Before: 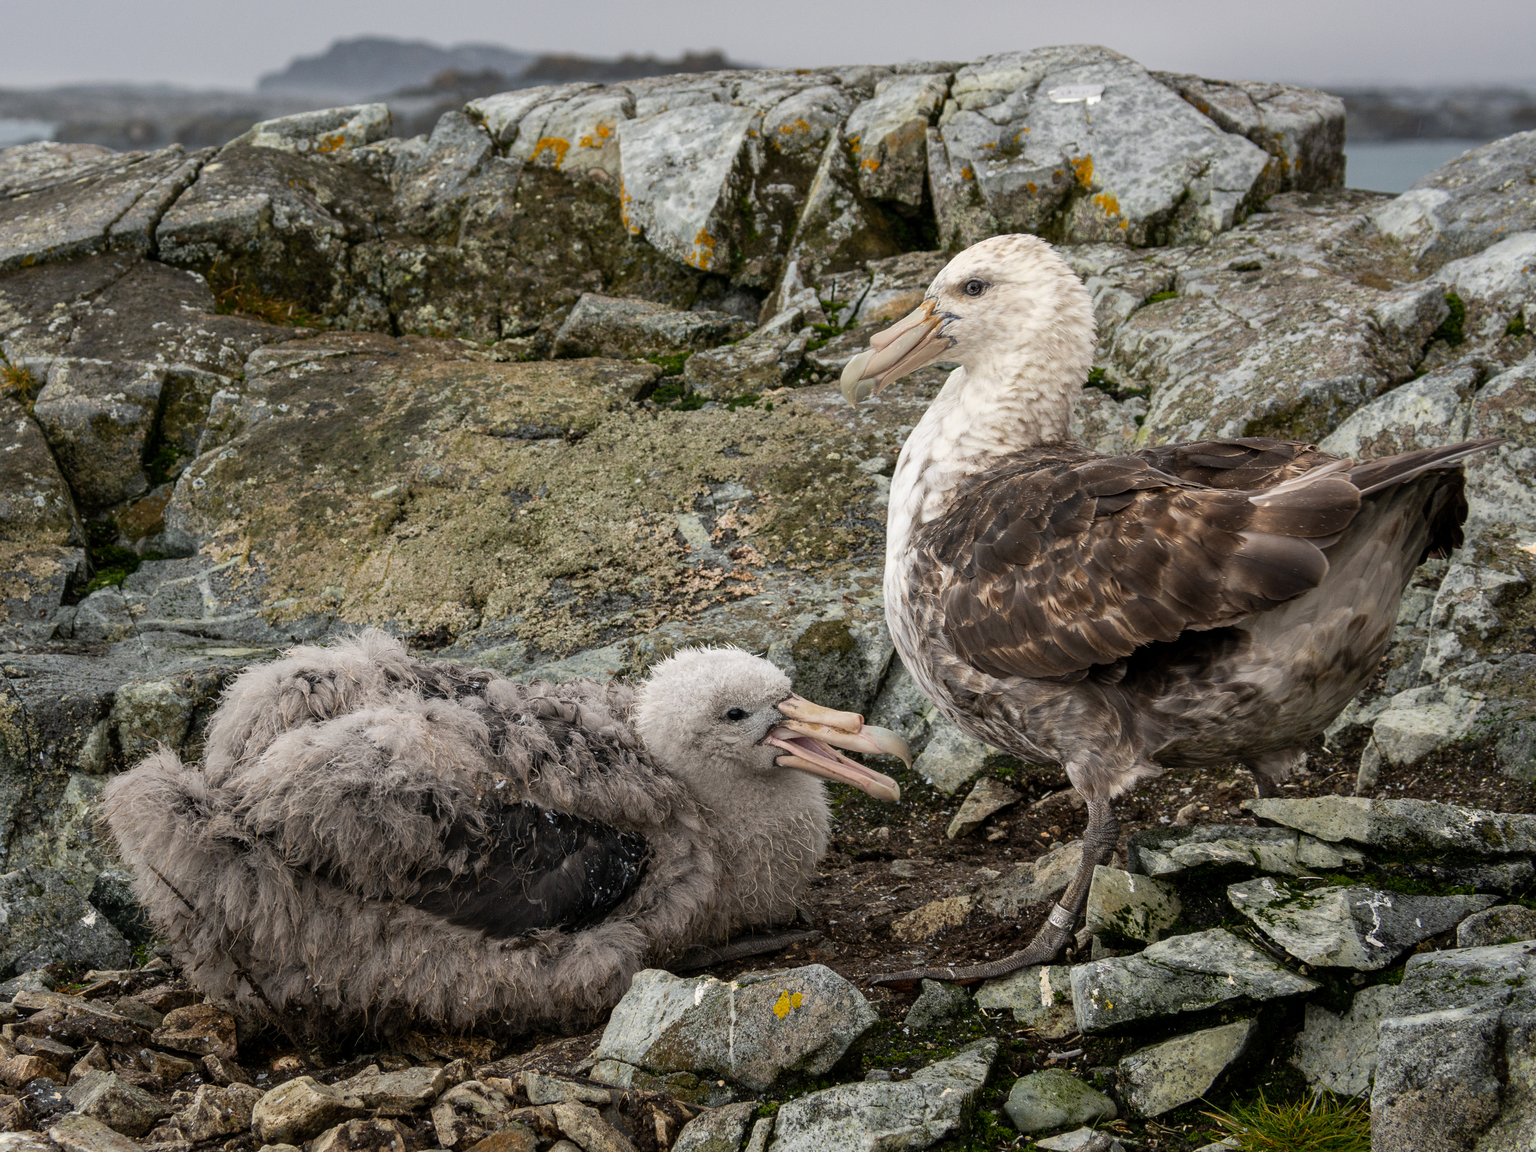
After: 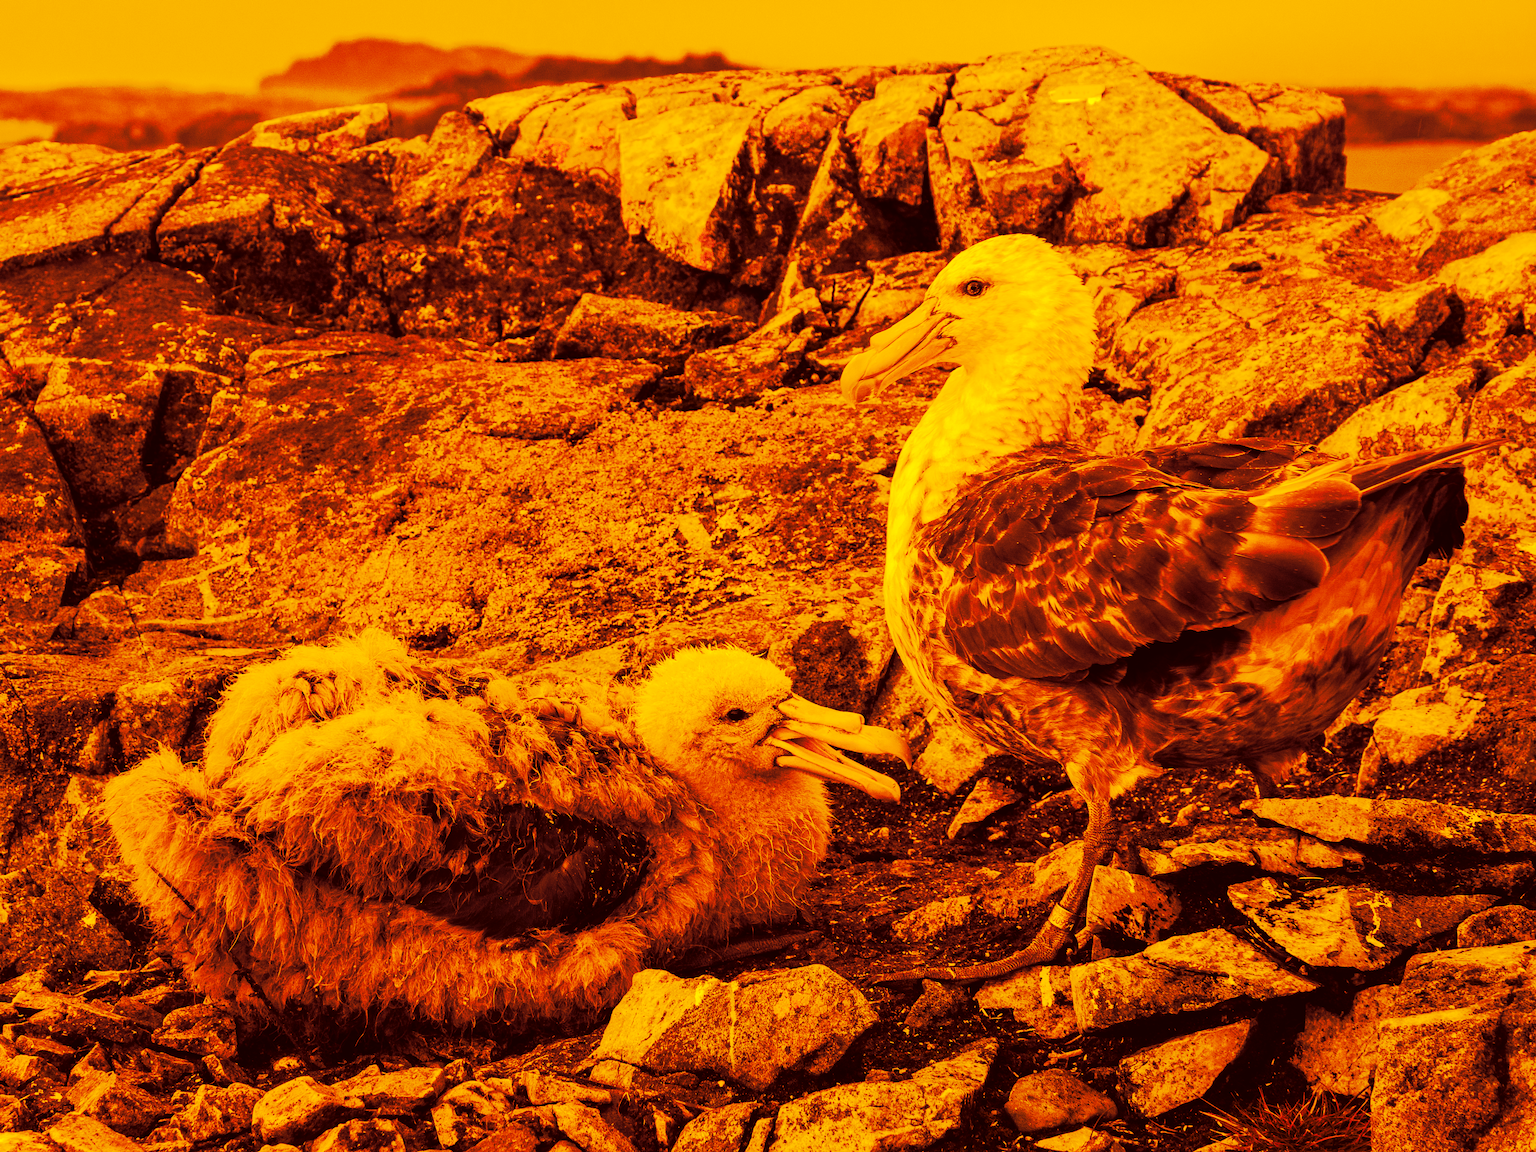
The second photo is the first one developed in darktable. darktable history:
tone curve: curves: ch0 [(0, 0) (0.003, 0.015) (0.011, 0.019) (0.025, 0.025) (0.044, 0.039) (0.069, 0.053) (0.1, 0.076) (0.136, 0.107) (0.177, 0.143) (0.224, 0.19) (0.277, 0.253) (0.335, 0.32) (0.399, 0.412) (0.468, 0.524) (0.543, 0.668) (0.623, 0.717) (0.709, 0.769) (0.801, 0.82) (0.898, 0.865) (1, 1)], preserve colors none
color look up table: target L [95.13, 87.6, 68.82, 66.19, 17.88, 68.41, 28.64, 70.84, 62.64, 44.34, 5.035, 35.57, 7.115, 10.01, 26.74, 202.15, 92.81, 90.96, 89.95, 90.45, 68.54, 82.07, 85.88, 61.51, 64.65, 38.23, 42.4, 11.05, 99.68, 92.21, 95, 73.61, 61.47, 90.96, 63.8, 64.14, 68.83, 59.55, 23.54, 30.53, 4.207, 6.961, 62.43, 46.73, 13.87, 15.97, 36.67, 7.147, 3.25], target a [1.702, 16.47, 53.09, 56.65, 30.88, 53.73, 32.18, 47.03, 59.46, 25.56, 23.84, 29.45, 26.43, 28.05, 32.07, 0, 6.03, 9.061, 10.49, 10.31, 52.16, 28.76, 20.62, 61.33, 55.9, 30.02, 26.14, 28.81, -8.209, 5.248, 1.126, 45.31, 62.14, 9.056, 62.32, 60.84, 53.1, 57.33, 31.77, 32.46, 22.46, 25, 62.53, 28.37, 29.67, 30.27, 30.52, 26.52, 19.67], target b [98.13, 87.89, 64.89, 61.8, 29.24, 64.4, 41.05, 66.93, 58.59, 44.41, 8.455, 43.12, 11.97, 16.68, 38.34, -0.001, 95.21, 92.68, 91.28, 91.96, 64.25, 80.55, 85.54, 58.92, 59.8, 44.03, 43.96, 18.43, 104.89, 94.42, 98, 70.34, 59.3, 92.73, 59.93, 59.9, 64.79, 57.16, 35.68, 40.74, 7.053, 11.54, 59.37, 45.58, 23.14, 26.74, 43.45, 11.87, 5.433], num patches 49
